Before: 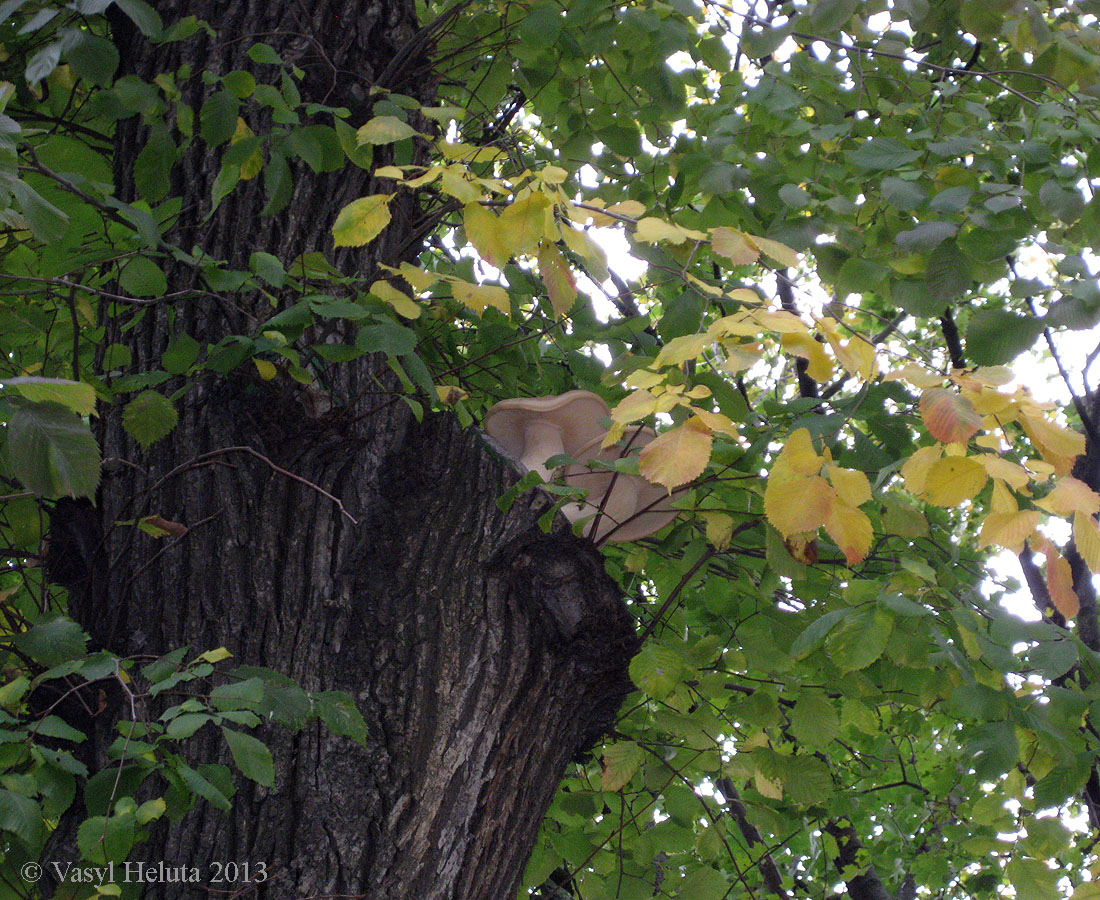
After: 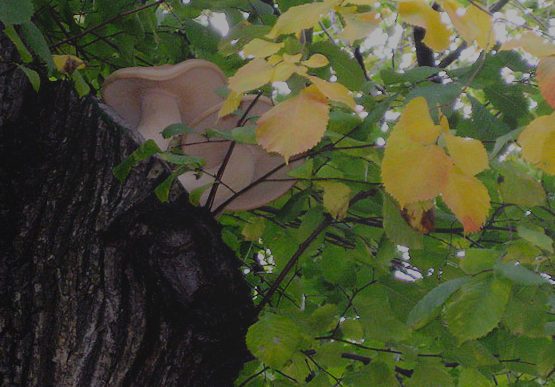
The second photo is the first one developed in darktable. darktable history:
filmic rgb: black relative exposure -7.08 EV, white relative exposure 5.34 EV, hardness 3.02
local contrast: detail 70%
tone curve: curves: ch0 [(0, 0) (0.003, 0.013) (0.011, 0.018) (0.025, 0.027) (0.044, 0.045) (0.069, 0.068) (0.1, 0.096) (0.136, 0.13) (0.177, 0.168) (0.224, 0.217) (0.277, 0.277) (0.335, 0.338) (0.399, 0.401) (0.468, 0.473) (0.543, 0.544) (0.623, 0.621) (0.709, 0.7) (0.801, 0.781) (0.898, 0.869) (1, 1)], preserve colors none
crop: left 34.824%, top 36.844%, right 14.654%, bottom 20.066%
